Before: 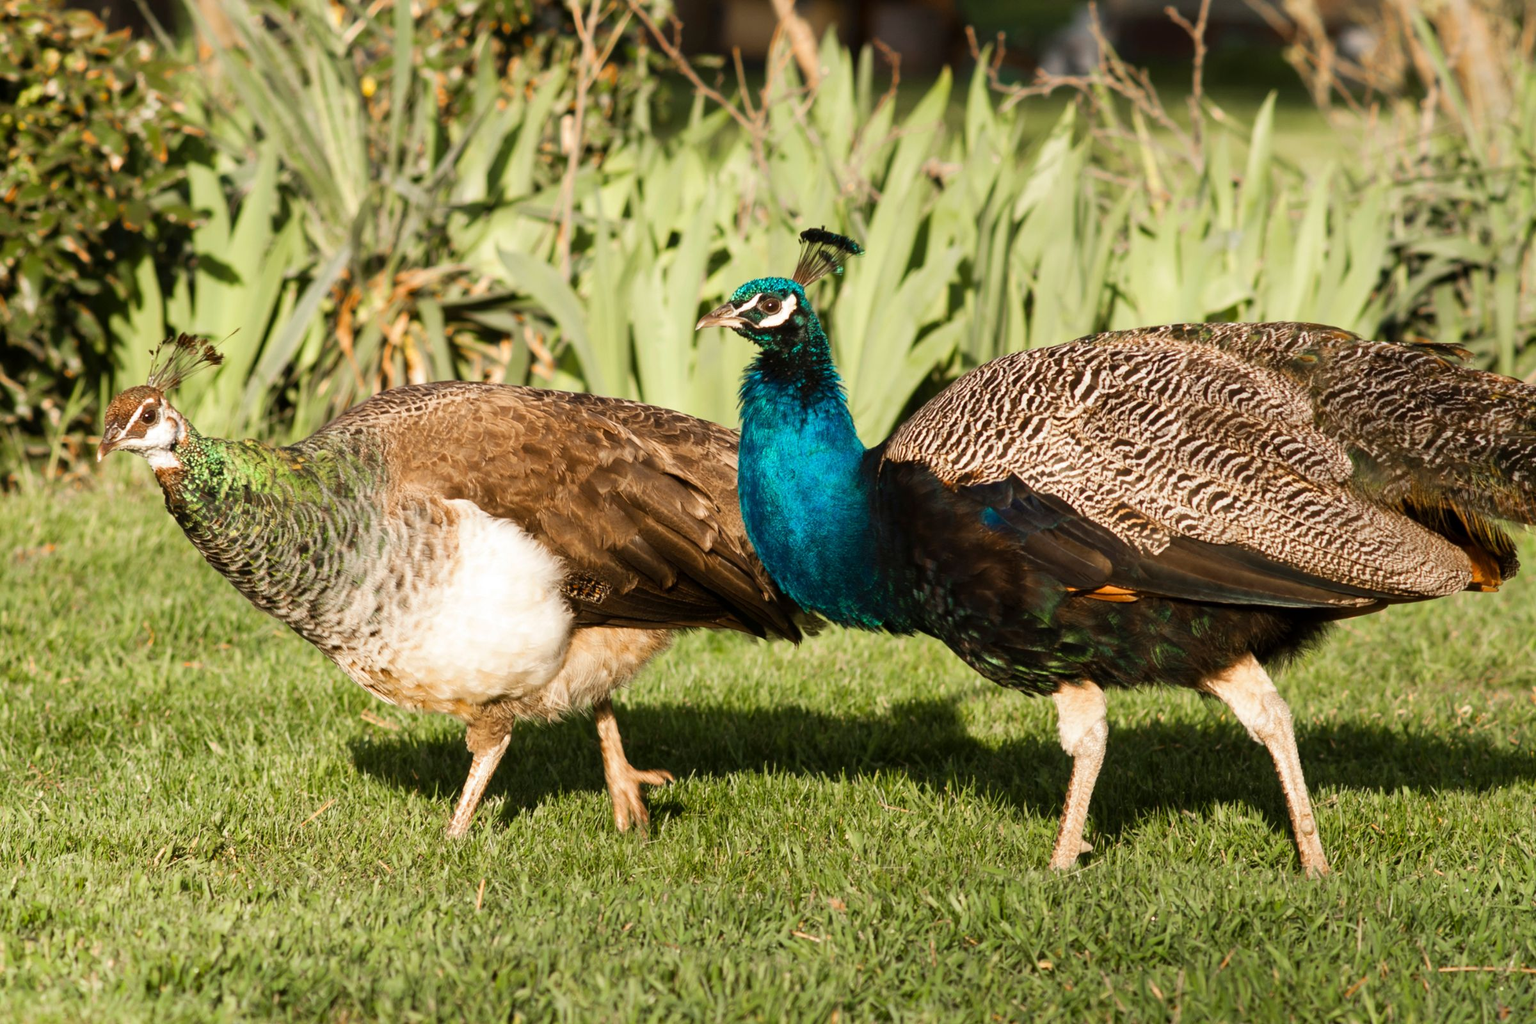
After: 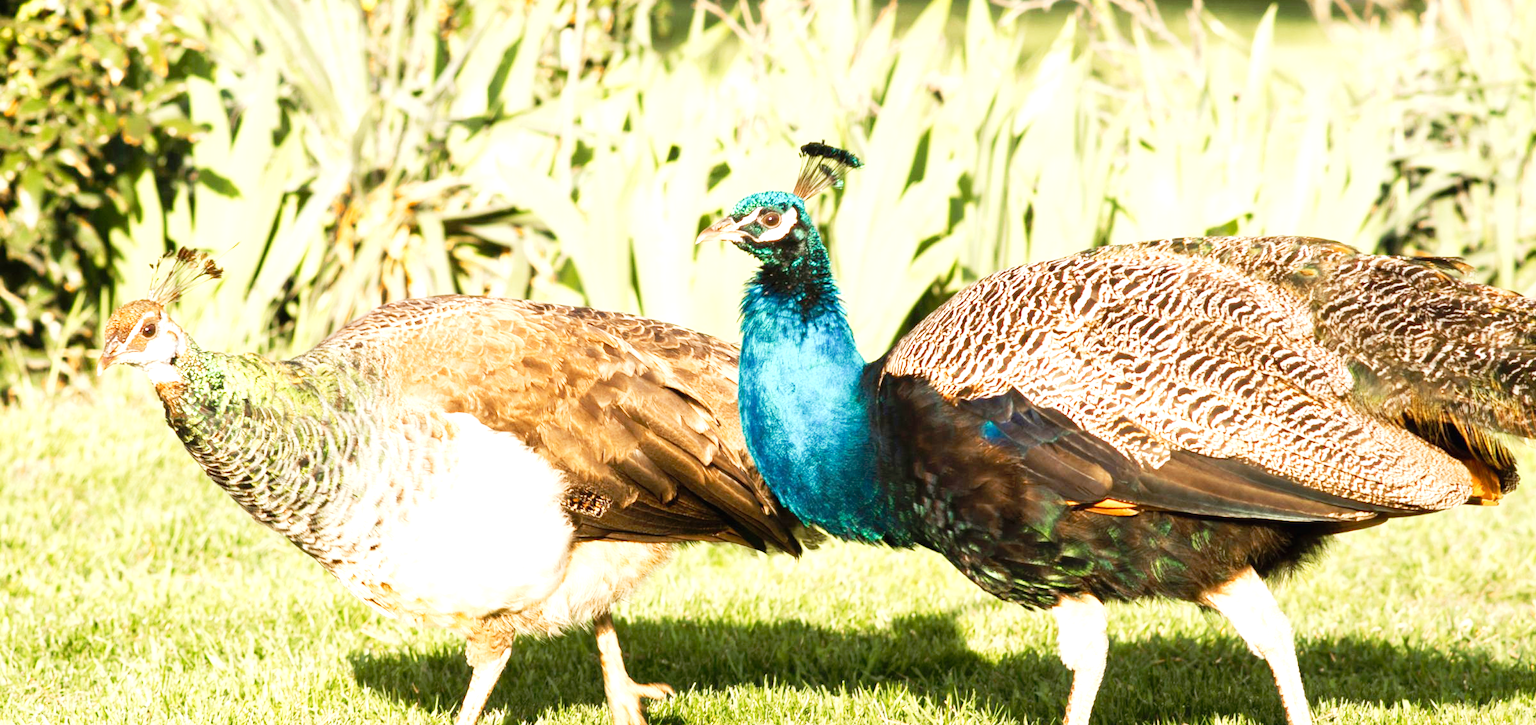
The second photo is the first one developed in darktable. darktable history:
exposure: black level correction 0, exposure 1.482 EV, compensate exposure bias true, compensate highlight preservation false
crop and rotate: top 8.469%, bottom 20.713%
tone curve: curves: ch0 [(0, 0.005) (0.103, 0.097) (0.18, 0.22) (0.4, 0.485) (0.5, 0.612) (0.668, 0.787) (0.823, 0.894) (1, 0.971)]; ch1 [(0, 0) (0.172, 0.123) (0.324, 0.253) (0.396, 0.388) (0.478, 0.461) (0.499, 0.498) (0.522, 0.528) (0.609, 0.686) (0.704, 0.818) (1, 1)]; ch2 [(0, 0) (0.411, 0.424) (0.496, 0.501) (0.515, 0.514) (0.555, 0.585) (0.641, 0.69) (1, 1)], preserve colors none
